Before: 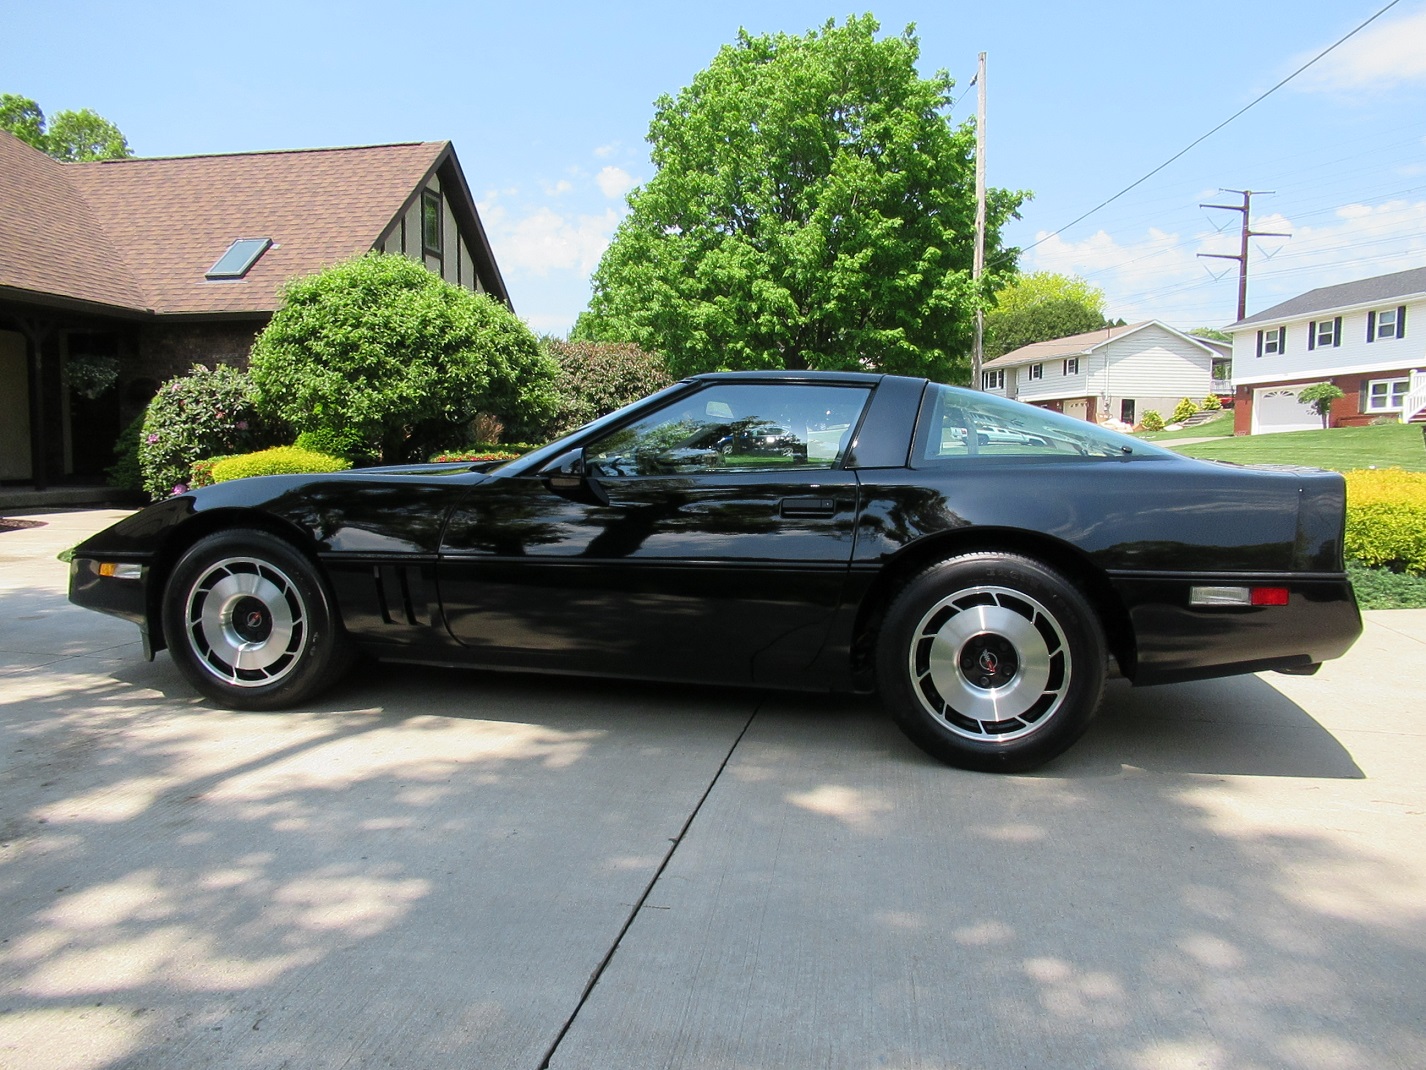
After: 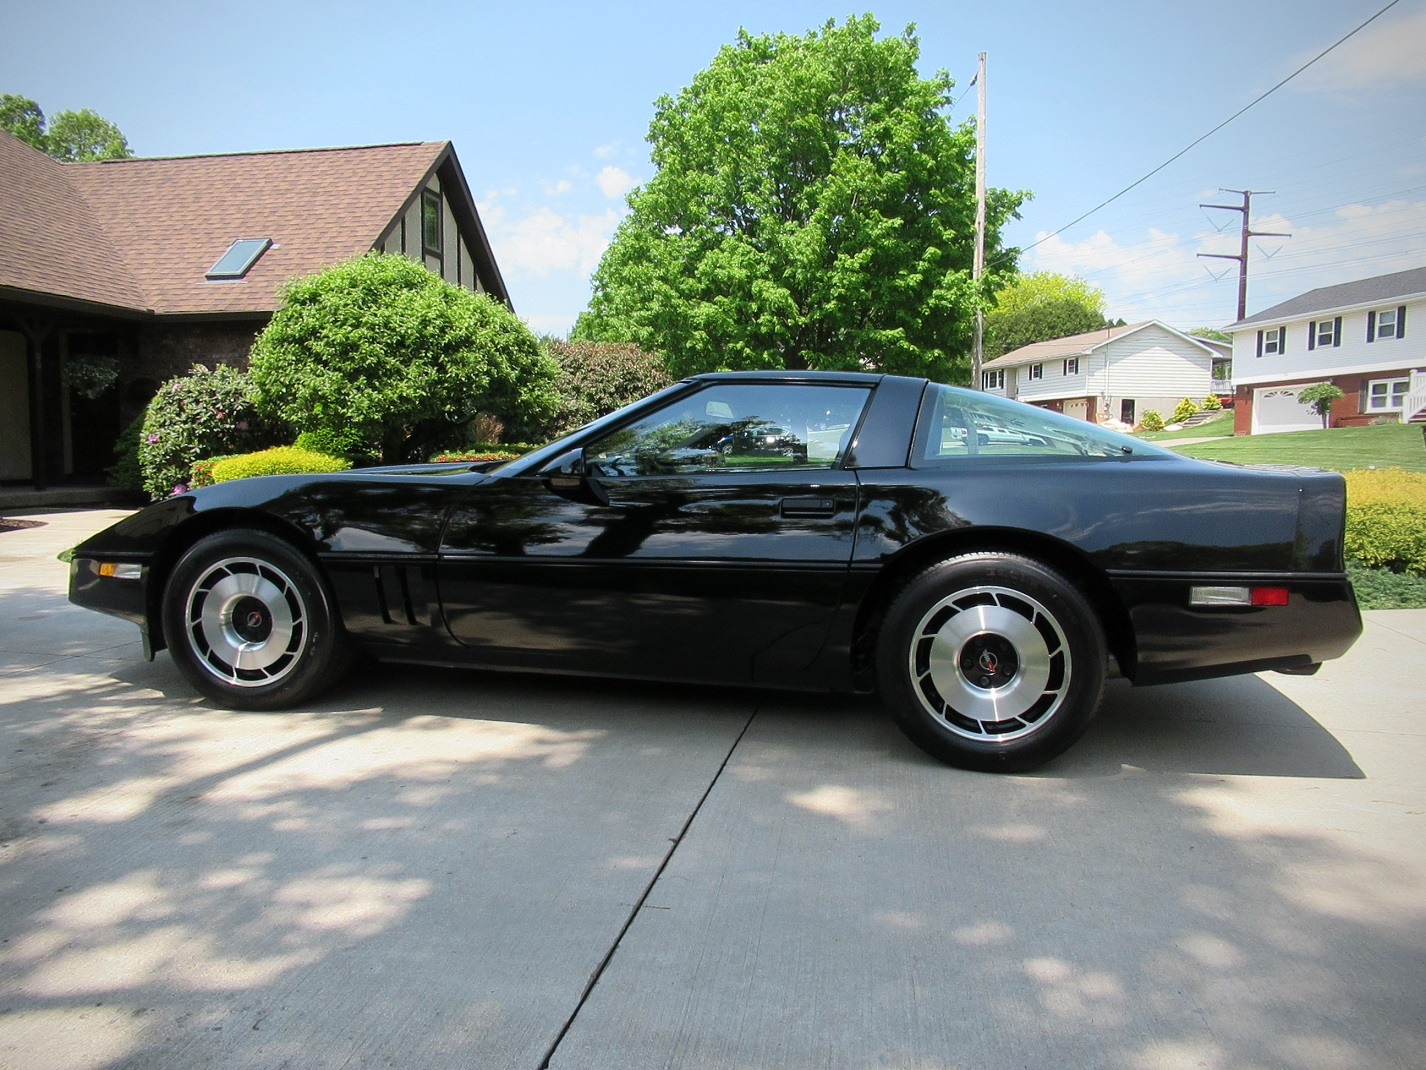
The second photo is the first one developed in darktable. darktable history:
vignetting: brightness -0.456, saturation -0.306, center (-0.08, 0.063)
